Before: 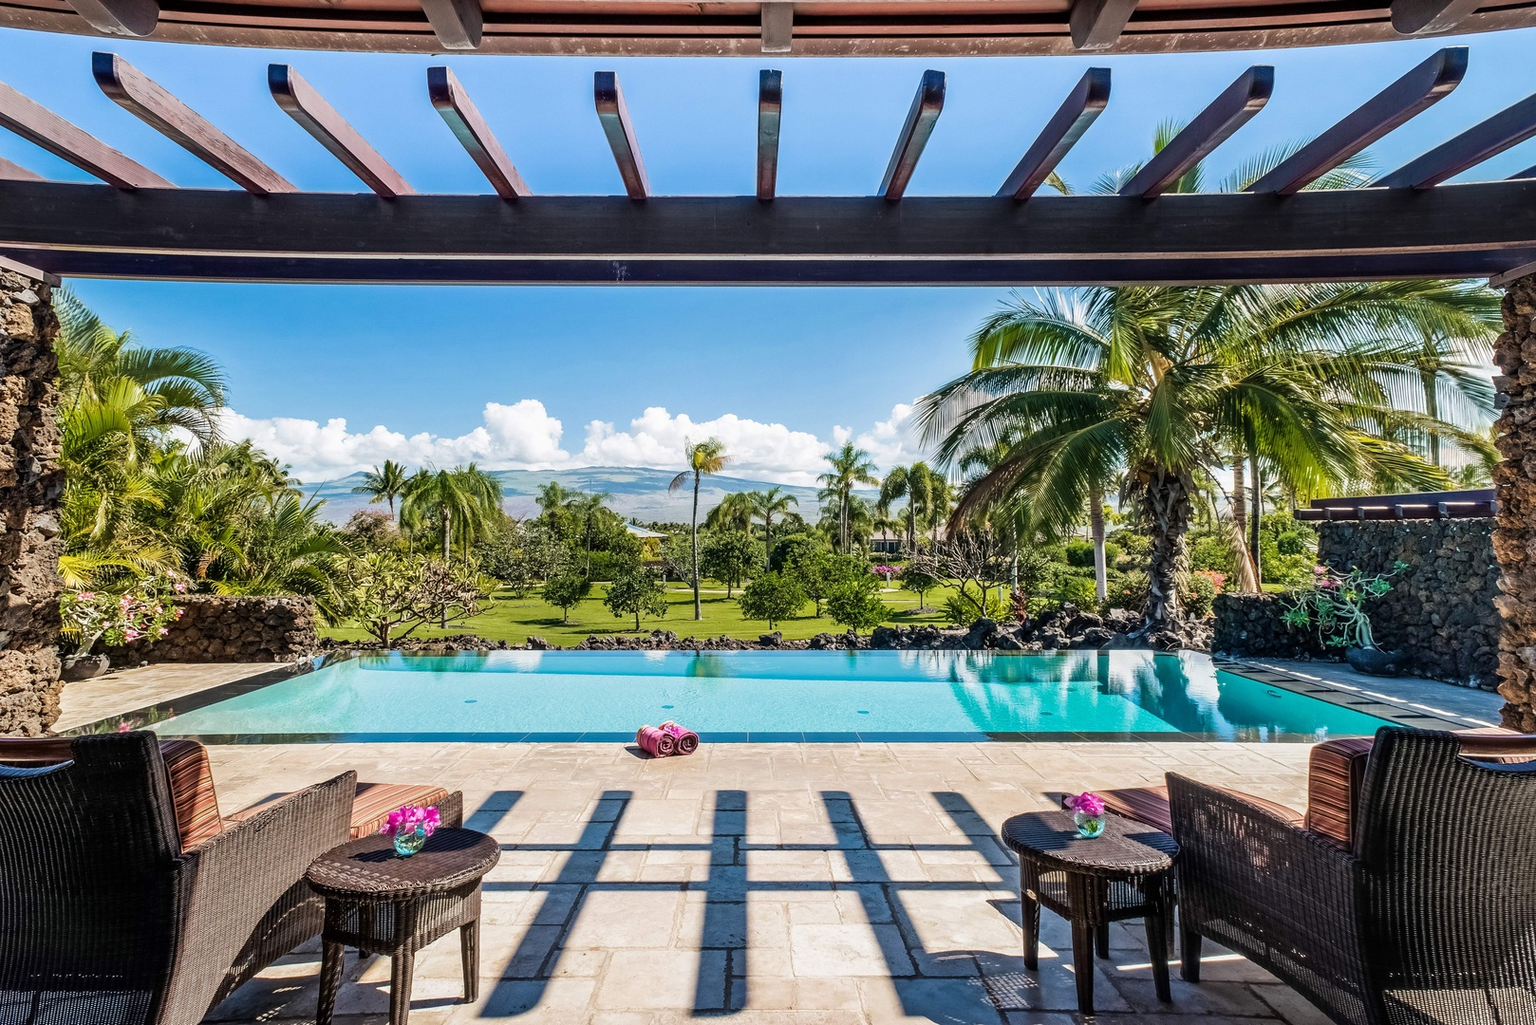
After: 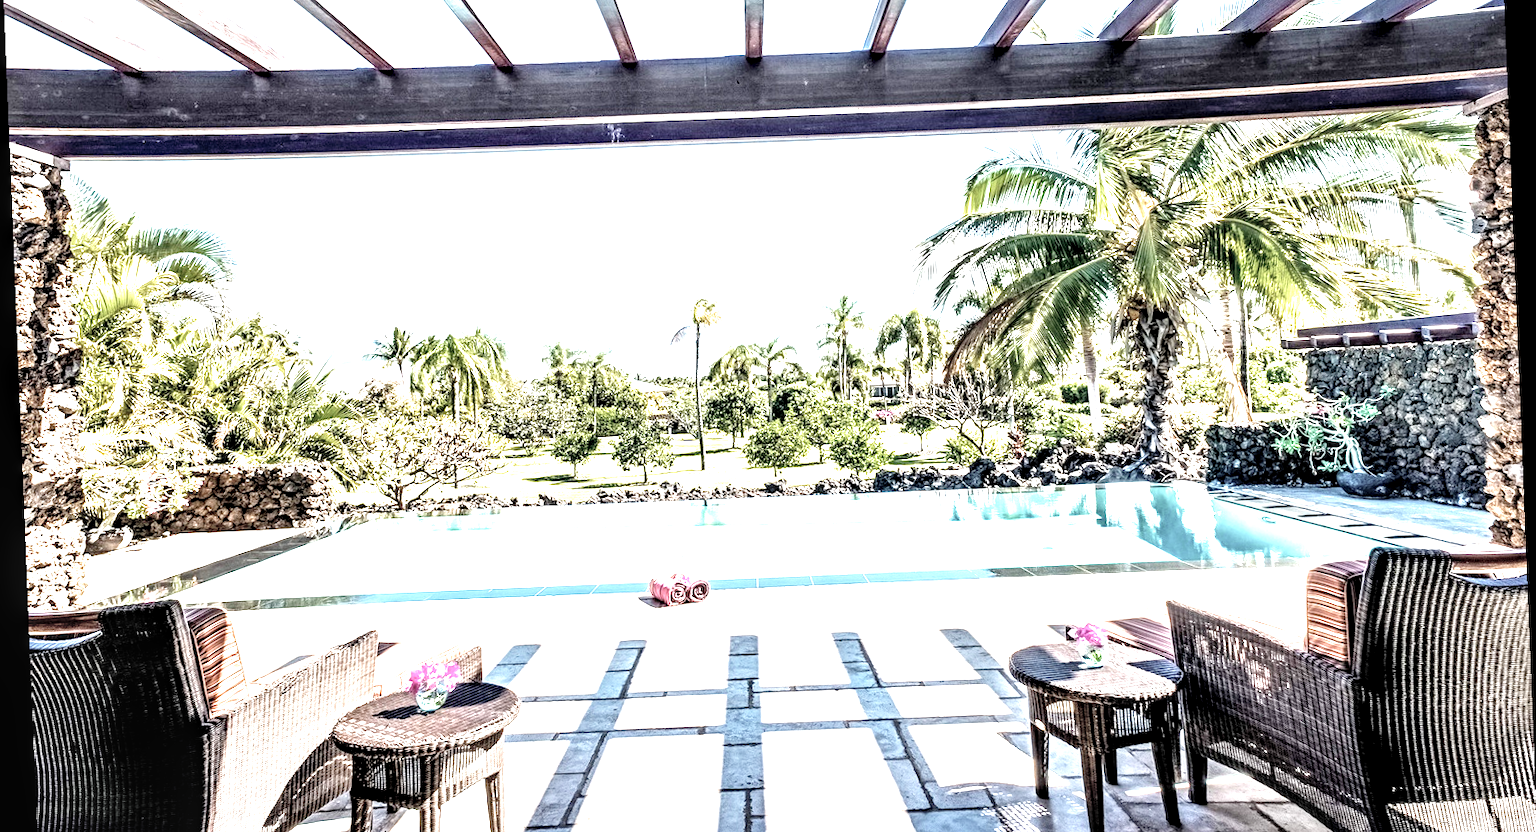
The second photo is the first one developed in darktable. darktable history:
filmic rgb: middle gray luminance 8.8%, black relative exposure -6.3 EV, white relative exposure 2.7 EV, threshold 6 EV, target black luminance 0%, hardness 4.74, latitude 73.47%, contrast 1.332, shadows ↔ highlights balance 10.13%, add noise in highlights 0, preserve chrominance no, color science v3 (2019), use custom middle-gray values true, iterations of high-quality reconstruction 0, contrast in highlights soft, enable highlight reconstruction true
rotate and perspective: rotation -2.29°, automatic cropping off
local contrast: highlights 60%, shadows 60%, detail 160%
crop and rotate: top 15.774%, bottom 5.506%
exposure: black level correction 0, exposure 0.7 EV, compensate exposure bias true, compensate highlight preservation false
levels: levels [0, 0.435, 0.917]
contrast brightness saturation: brightness 0.18, saturation -0.5
